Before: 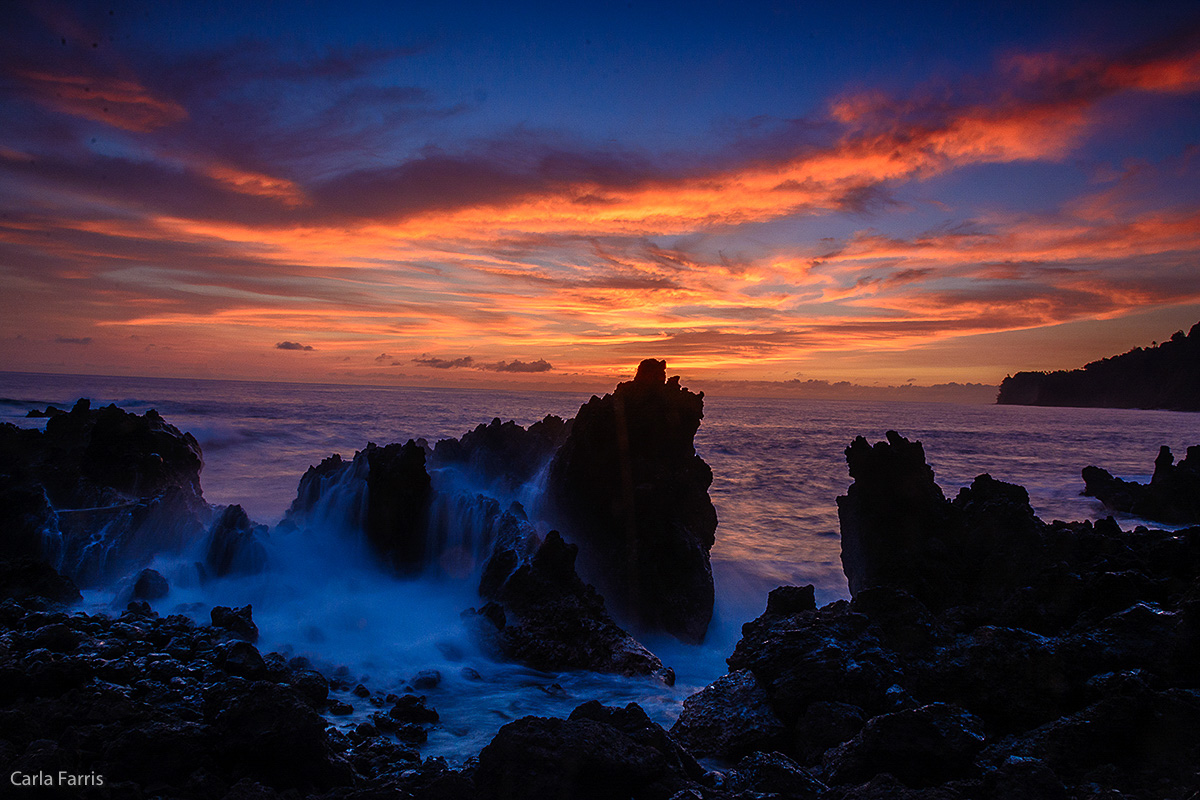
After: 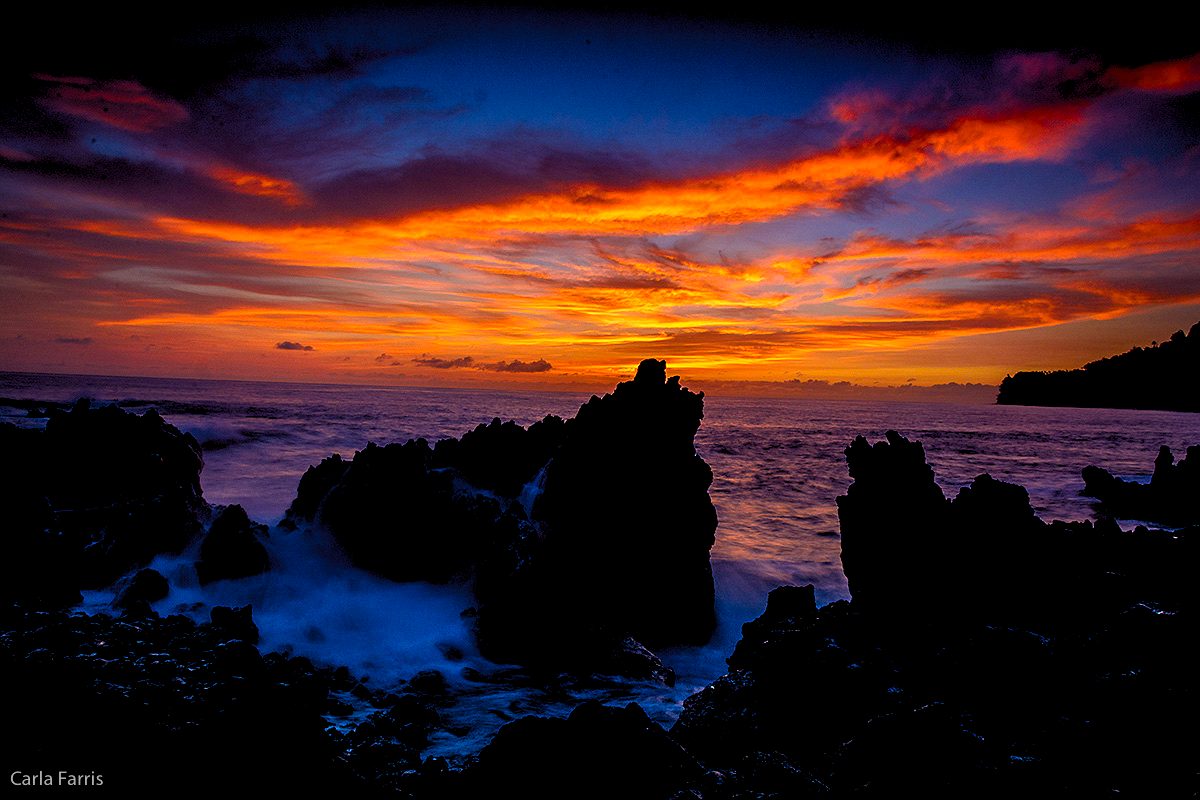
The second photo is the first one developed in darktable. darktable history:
exposure: black level correction 0.01, exposure 0.017 EV, compensate highlight preservation false
color balance rgb: power › hue 61.47°, shadows fall-off 298.94%, white fulcrum 1.99 EV, highlights fall-off 298.47%, perceptual saturation grading › global saturation 20%, perceptual saturation grading › highlights -25.09%, perceptual saturation grading › shadows 24.123%, mask middle-gray fulcrum 99.573%, contrast gray fulcrum 38.422%
levels: levels [0.062, 0.494, 0.925]
